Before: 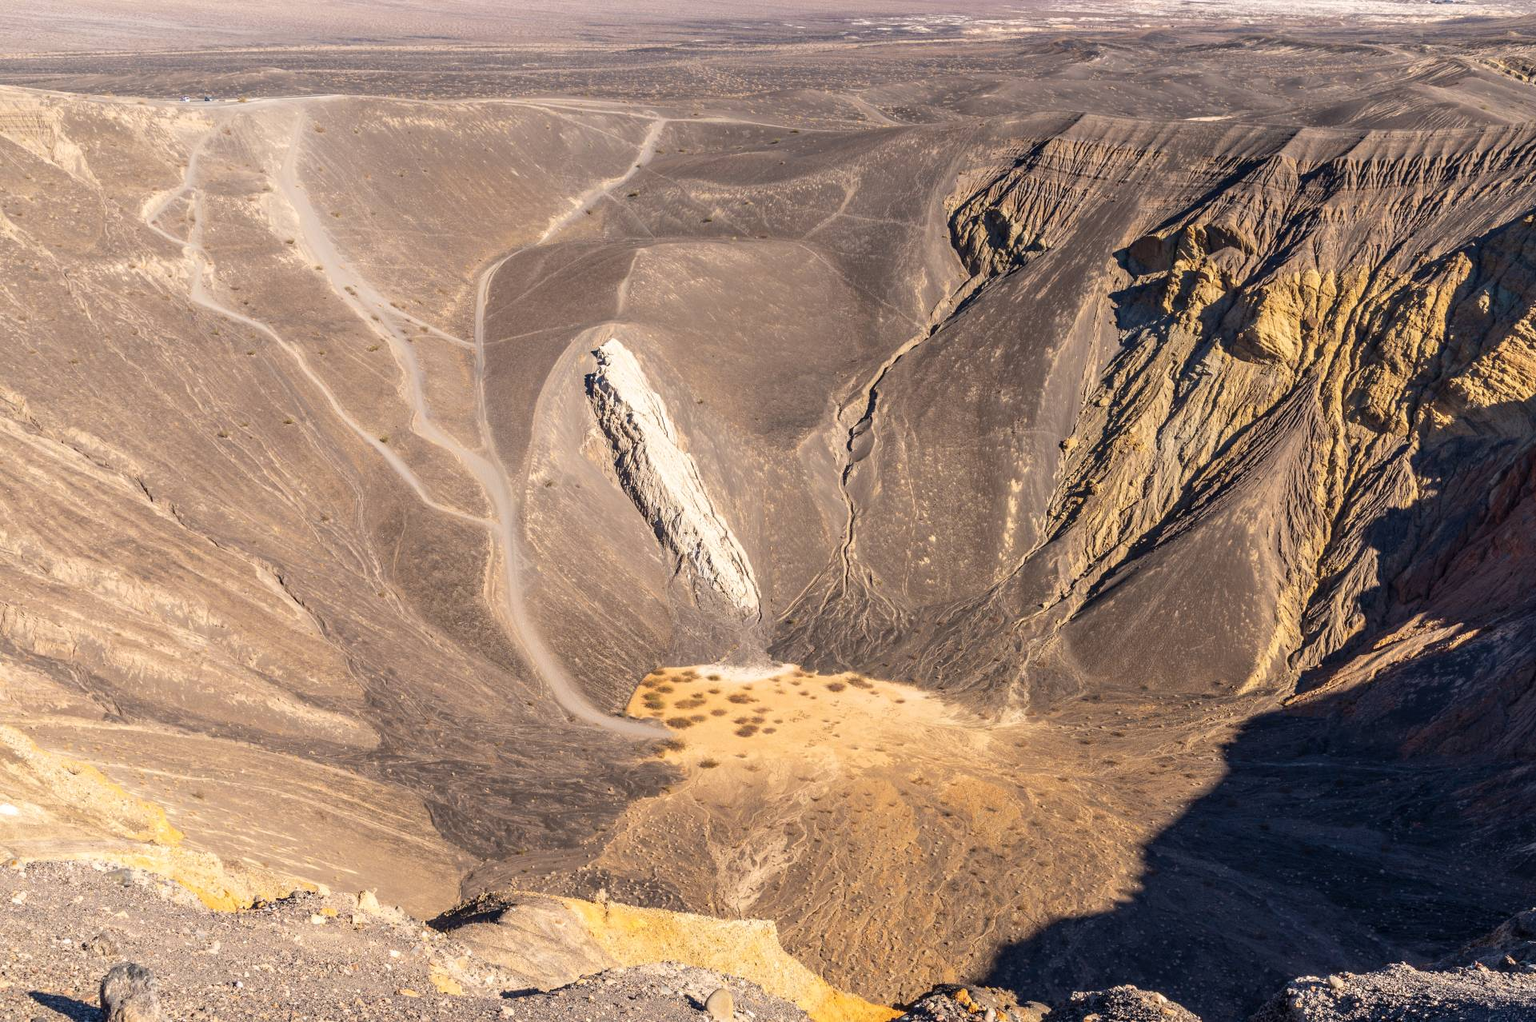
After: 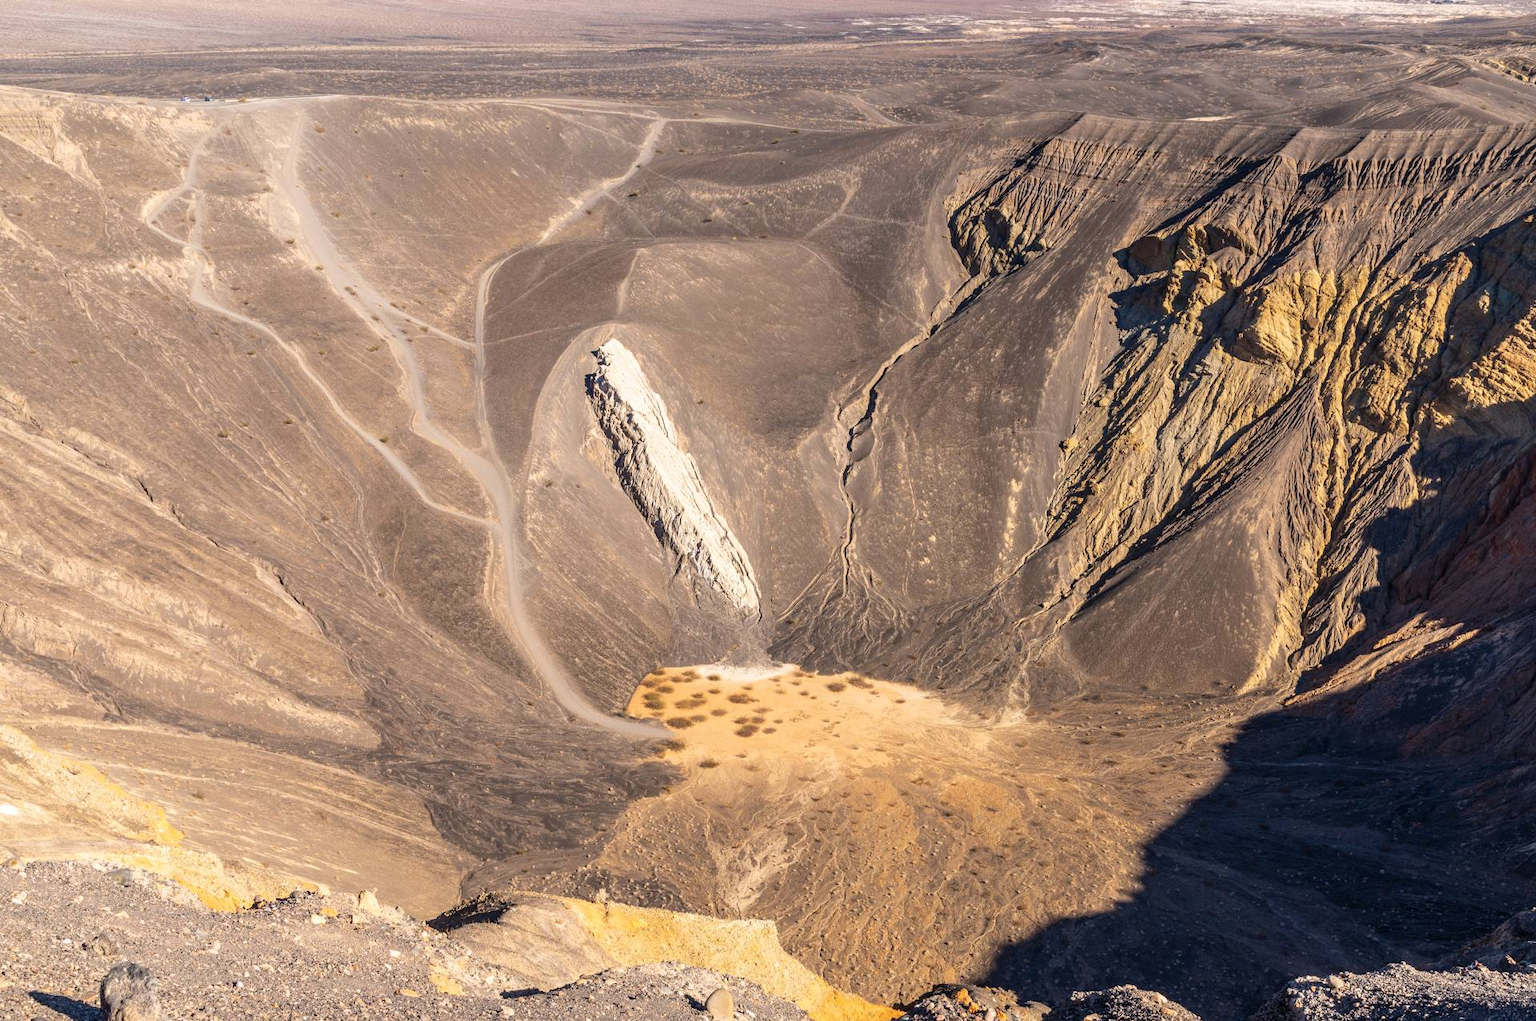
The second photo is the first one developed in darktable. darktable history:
color calibration: illuminant same as pipeline (D50), adaptation none (bypass), x 0.333, y 0.333, temperature 5002.87 K
